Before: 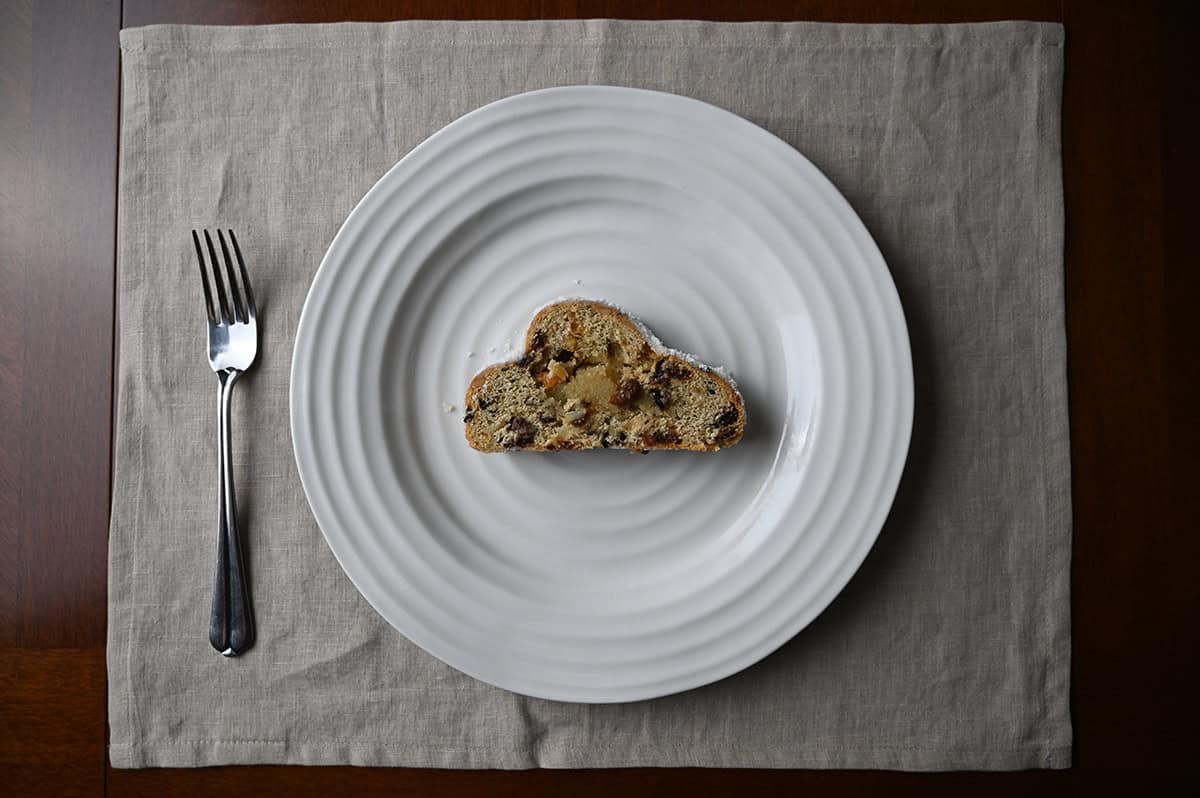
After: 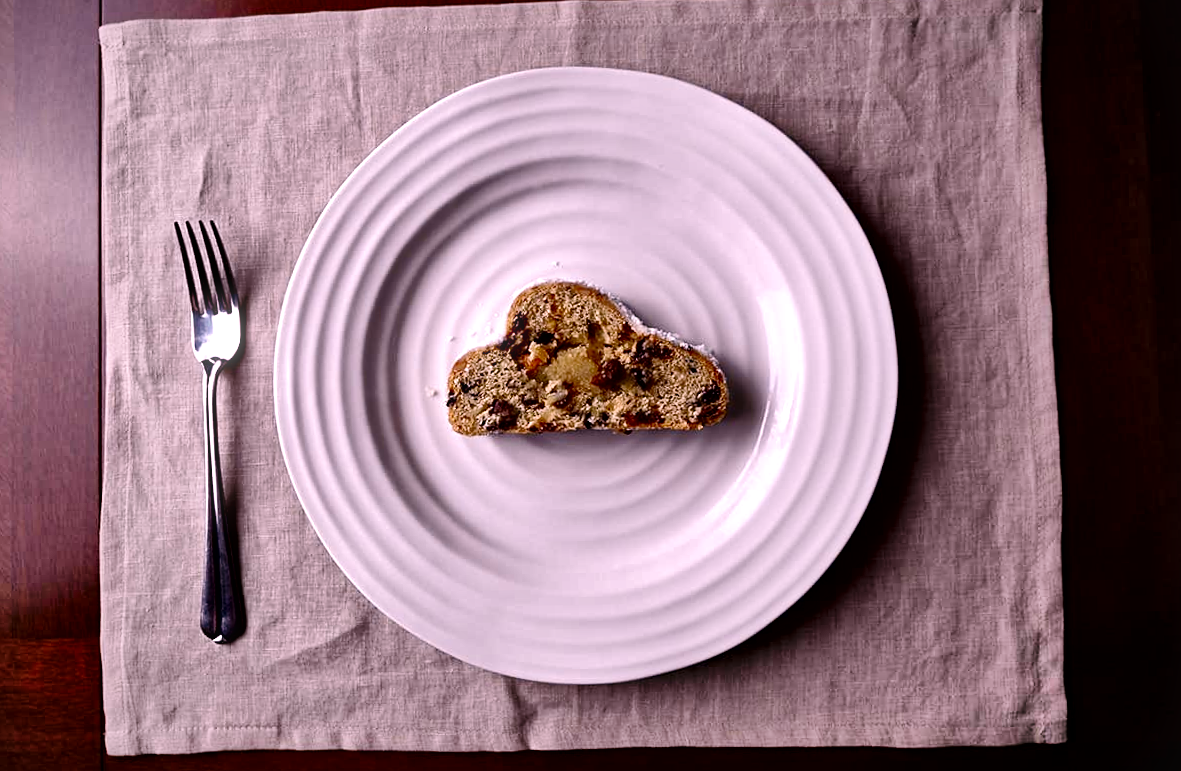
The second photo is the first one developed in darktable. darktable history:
tone curve: curves: ch0 [(0, 0) (0.003, 0.011) (0.011, 0.012) (0.025, 0.013) (0.044, 0.023) (0.069, 0.04) (0.1, 0.06) (0.136, 0.094) (0.177, 0.145) (0.224, 0.213) (0.277, 0.301) (0.335, 0.389) (0.399, 0.473) (0.468, 0.554) (0.543, 0.627) (0.623, 0.694) (0.709, 0.763) (0.801, 0.83) (0.898, 0.906) (1, 1)], preserve colors none
local contrast: mode bilateral grid, contrast 44, coarseness 69, detail 214%, midtone range 0.2
rotate and perspective: rotation -1.32°, lens shift (horizontal) -0.031, crop left 0.015, crop right 0.985, crop top 0.047, crop bottom 0.982
shadows and highlights: shadows 37.27, highlights -28.18, soften with gaussian
bloom: size 3%, threshold 100%, strength 0%
white balance: red 1.188, blue 1.11
velvia: on, module defaults
